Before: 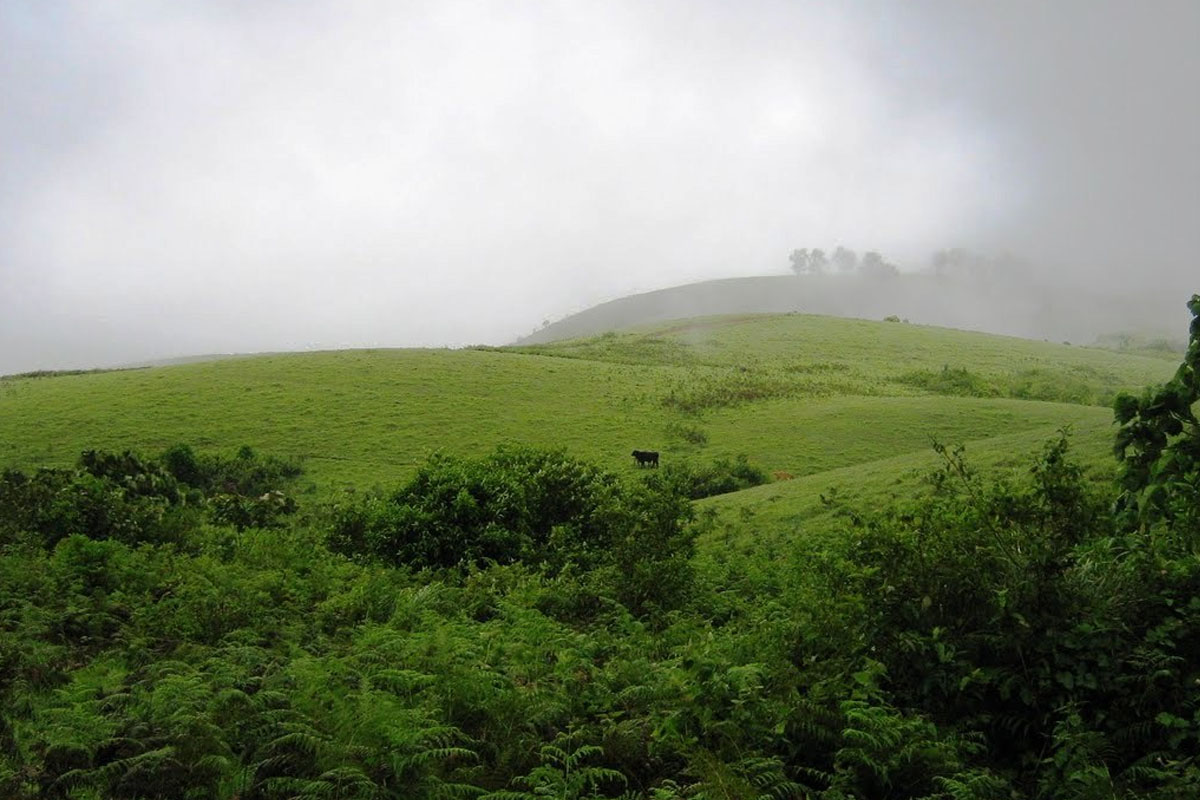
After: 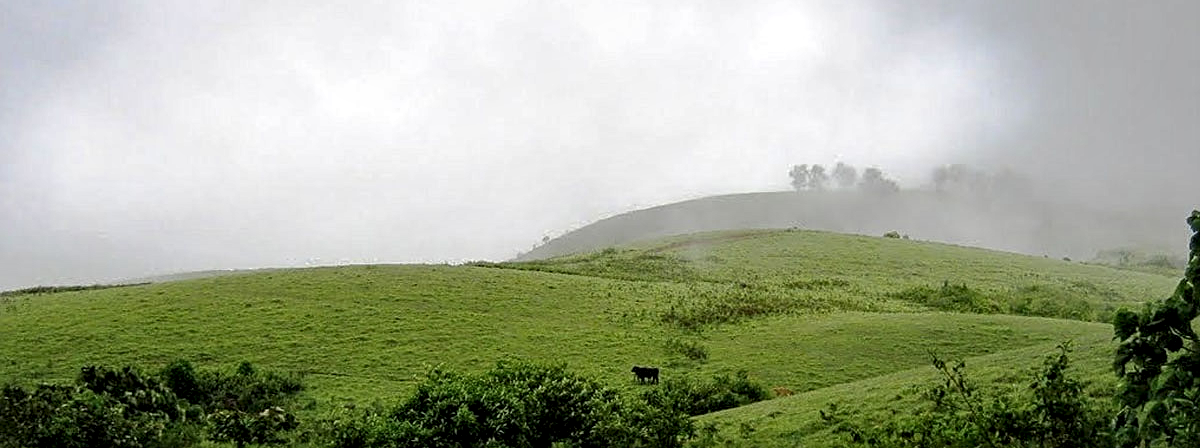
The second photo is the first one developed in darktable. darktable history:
local contrast: highlights 60%, shadows 60%, detail 160%
sharpen: on, module defaults
crop and rotate: top 10.605%, bottom 33.274%
